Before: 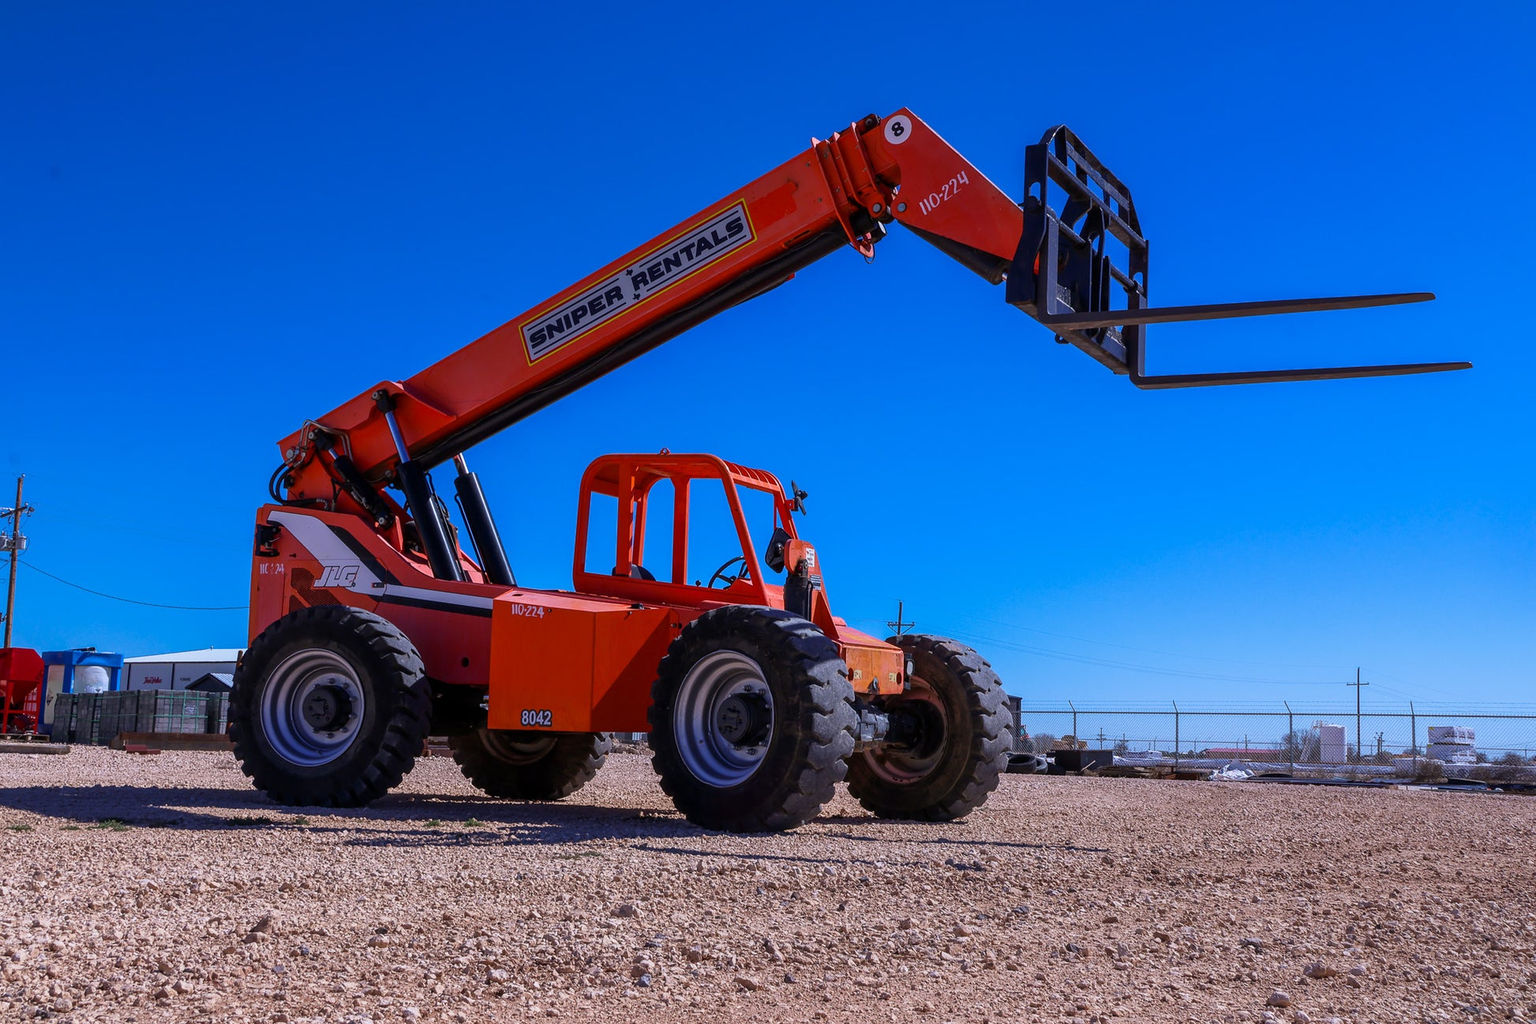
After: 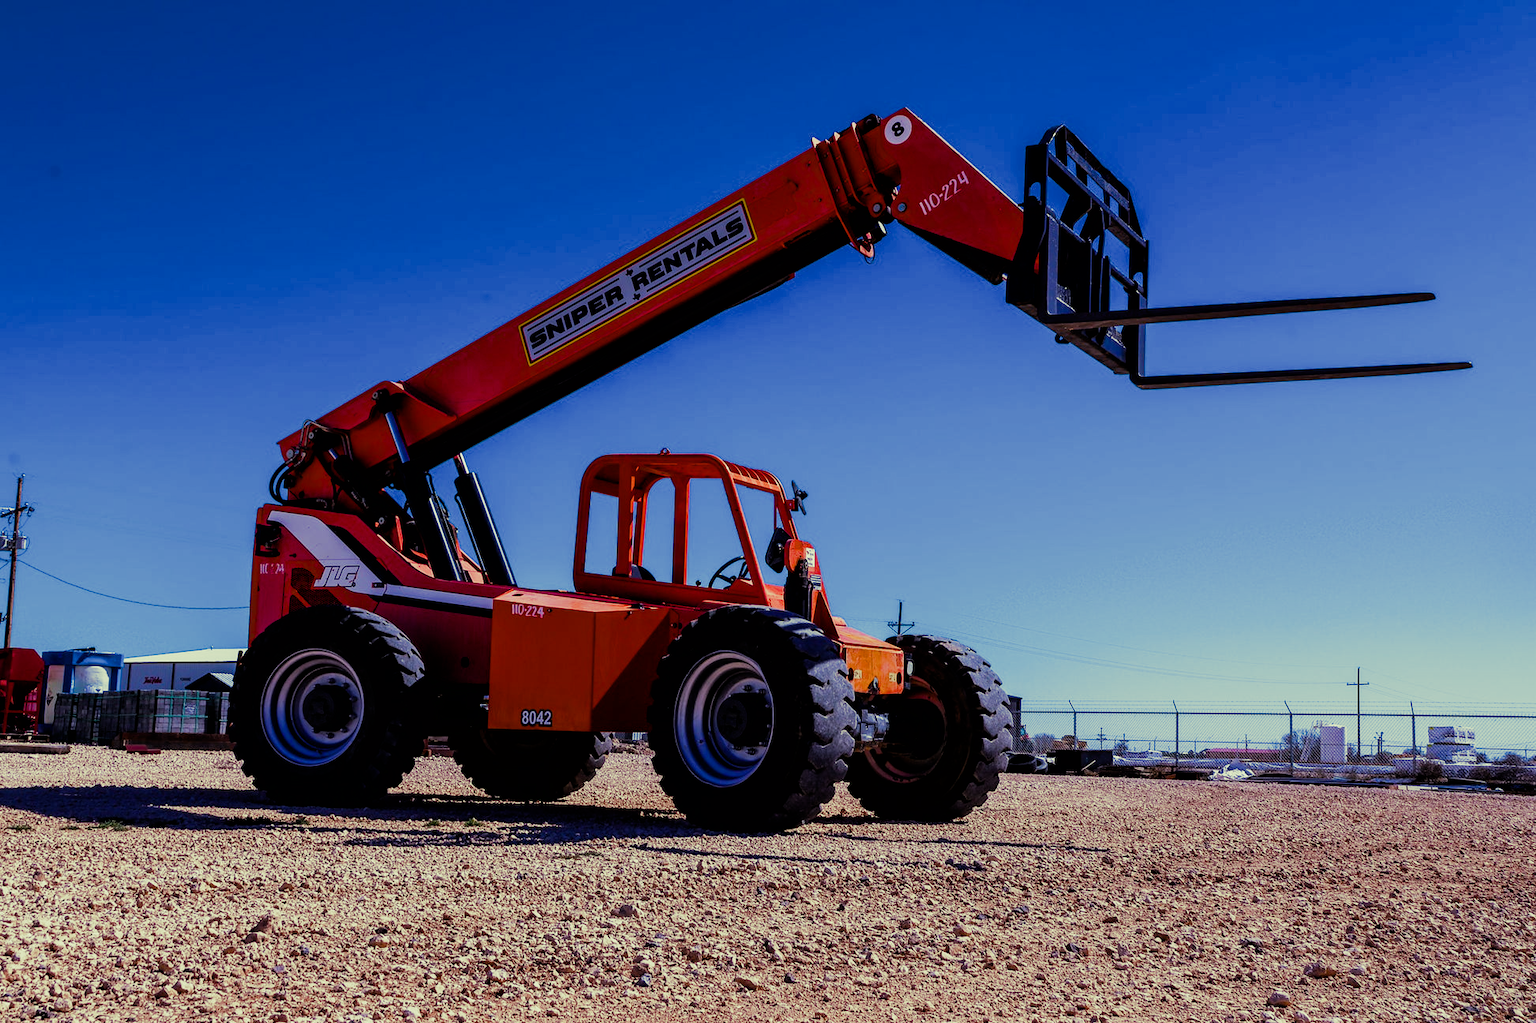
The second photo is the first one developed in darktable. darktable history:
filmic rgb: black relative exposure -4.38 EV, white relative exposure 4.56 EV, hardness 2.37, contrast 1.05
split-toning: shadows › hue 290.82°, shadows › saturation 0.34, highlights › saturation 0.38, balance 0, compress 50%
color balance rgb: linear chroma grading › global chroma 9%, perceptual saturation grading › global saturation 36%, perceptual saturation grading › shadows 35%, perceptual brilliance grading › global brilliance 15%, perceptual brilliance grading › shadows -35%, global vibrance 15%
